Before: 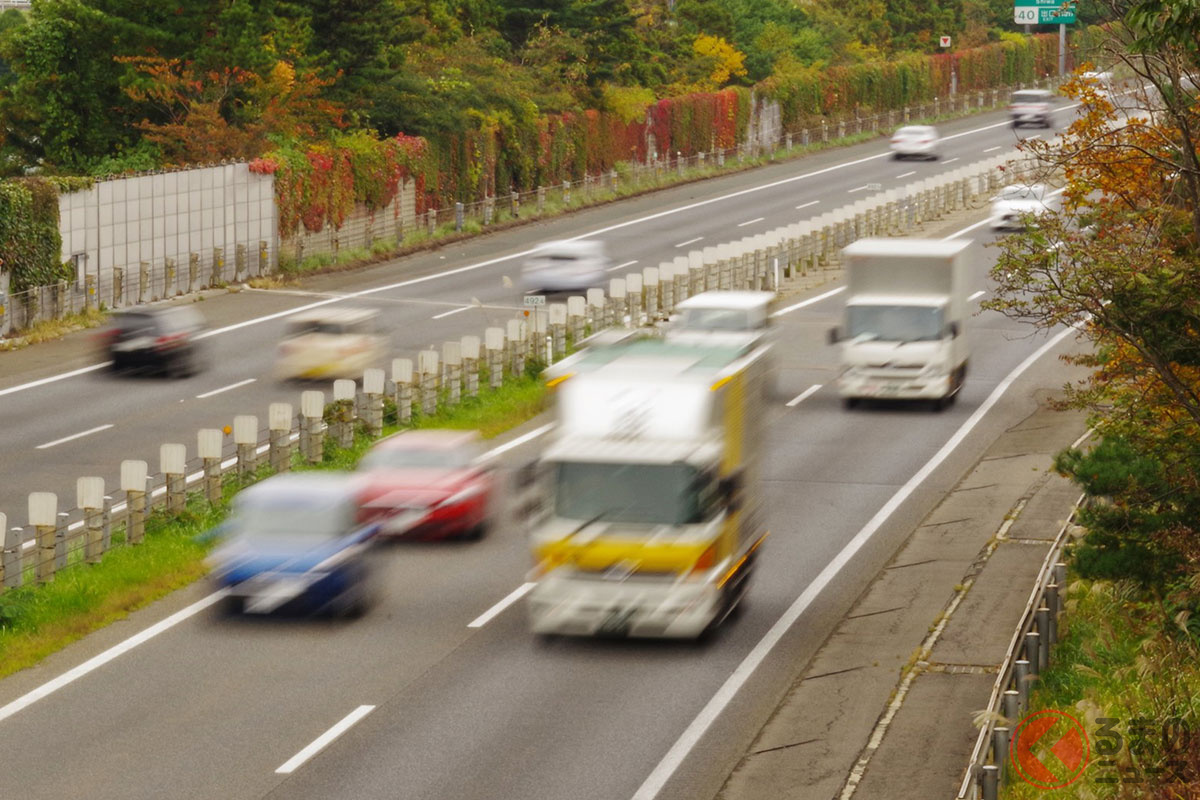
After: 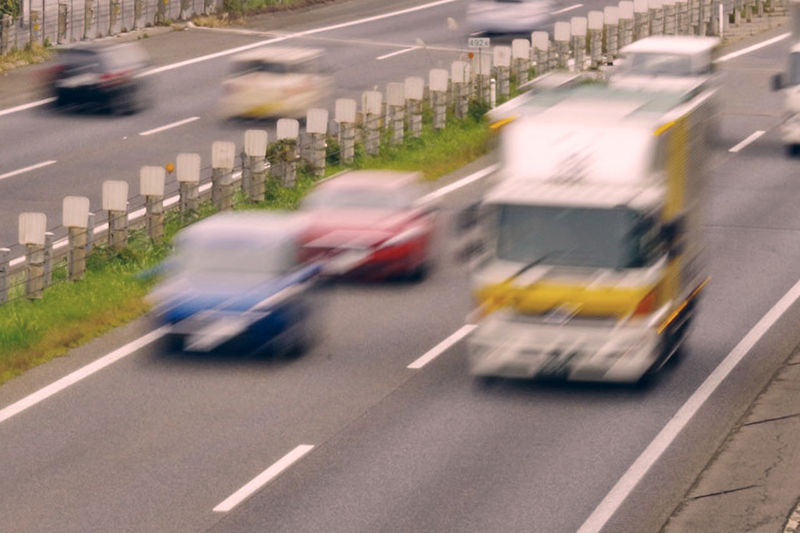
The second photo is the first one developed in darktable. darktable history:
color correction: highlights a* 14.46, highlights b* 5.85, shadows a* -5.53, shadows b* -15.24, saturation 0.85
shadows and highlights: soften with gaussian
crop and rotate: angle -0.82°, left 3.85%, top 31.828%, right 27.992%
